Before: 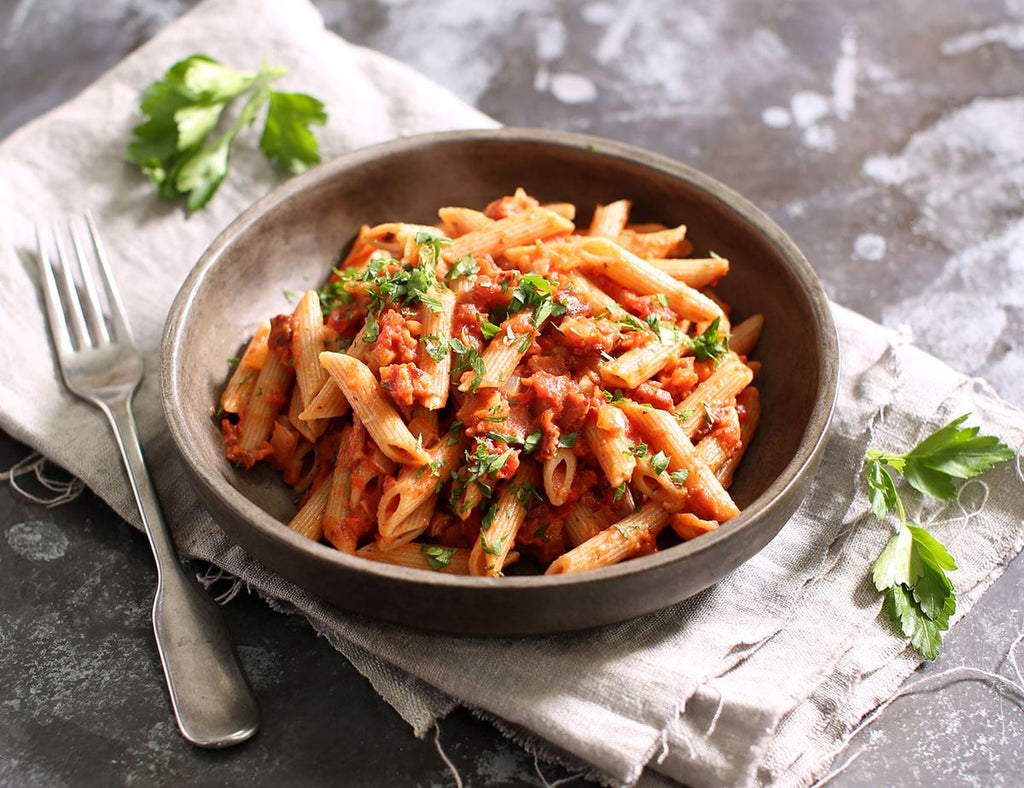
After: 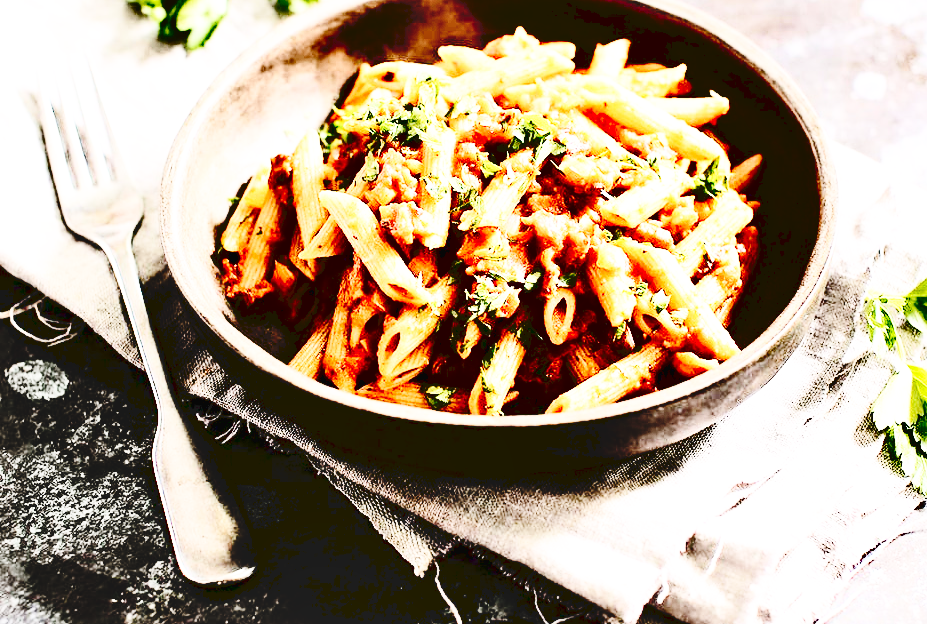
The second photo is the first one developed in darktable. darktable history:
exposure: compensate exposure bias true, compensate highlight preservation false
shadows and highlights: soften with gaussian
crop: top 20.481%, right 9.467%, bottom 0.214%
tone curve: curves: ch0 [(0, 0) (0.003, 0.084) (0.011, 0.084) (0.025, 0.084) (0.044, 0.084) (0.069, 0.085) (0.1, 0.09) (0.136, 0.1) (0.177, 0.119) (0.224, 0.144) (0.277, 0.205) (0.335, 0.298) (0.399, 0.417) (0.468, 0.525) (0.543, 0.631) (0.623, 0.72) (0.709, 0.8) (0.801, 0.867) (0.898, 0.934) (1, 1)], preserve colors none
contrast equalizer: y [[0.5, 0.501, 0.532, 0.538, 0.54, 0.541], [0.5 ×6], [0.5 ×6], [0 ×6], [0 ×6]]
contrast brightness saturation: contrast 0.482, saturation -0.082
base curve: curves: ch0 [(0, 0) (0.007, 0.004) (0.027, 0.03) (0.046, 0.07) (0.207, 0.54) (0.442, 0.872) (0.673, 0.972) (1, 1)], exposure shift 0.01, preserve colors none
